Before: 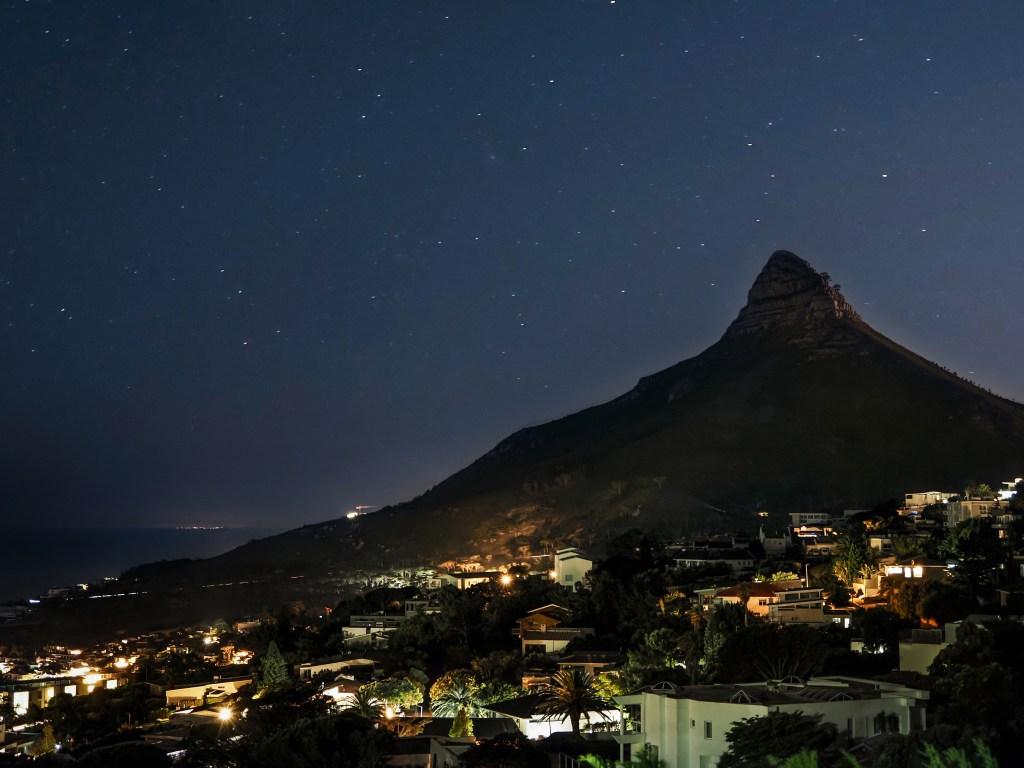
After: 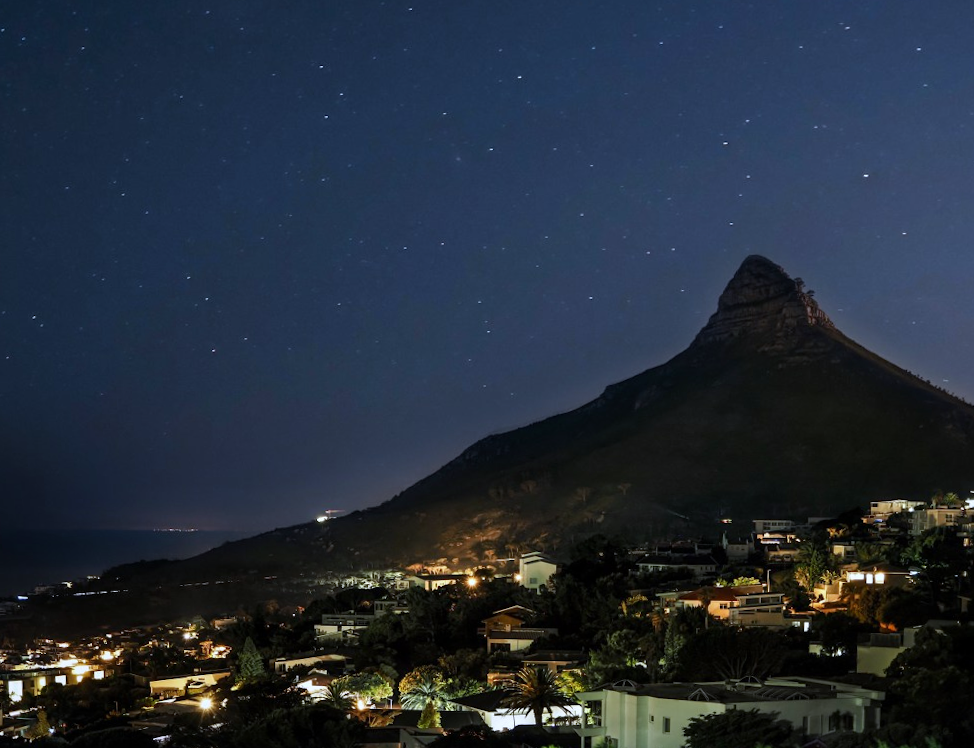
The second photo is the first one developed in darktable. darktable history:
rotate and perspective: rotation 0.074°, lens shift (vertical) 0.096, lens shift (horizontal) -0.041, crop left 0.043, crop right 0.952, crop top 0.024, crop bottom 0.979
white balance: red 0.954, blue 1.079
